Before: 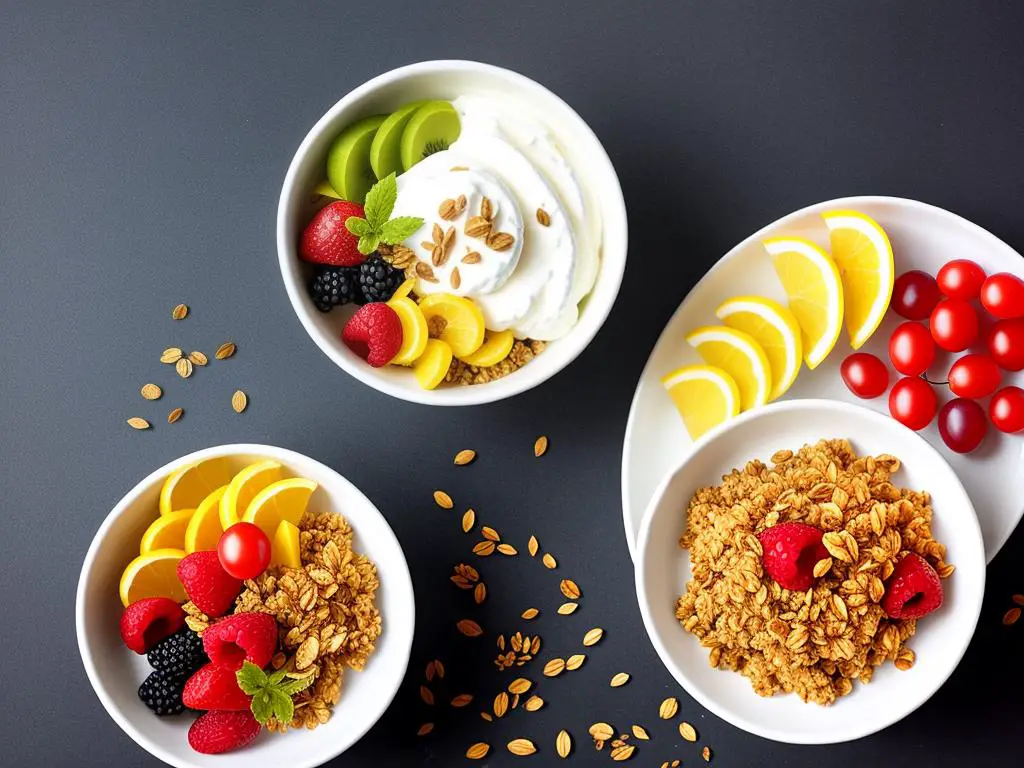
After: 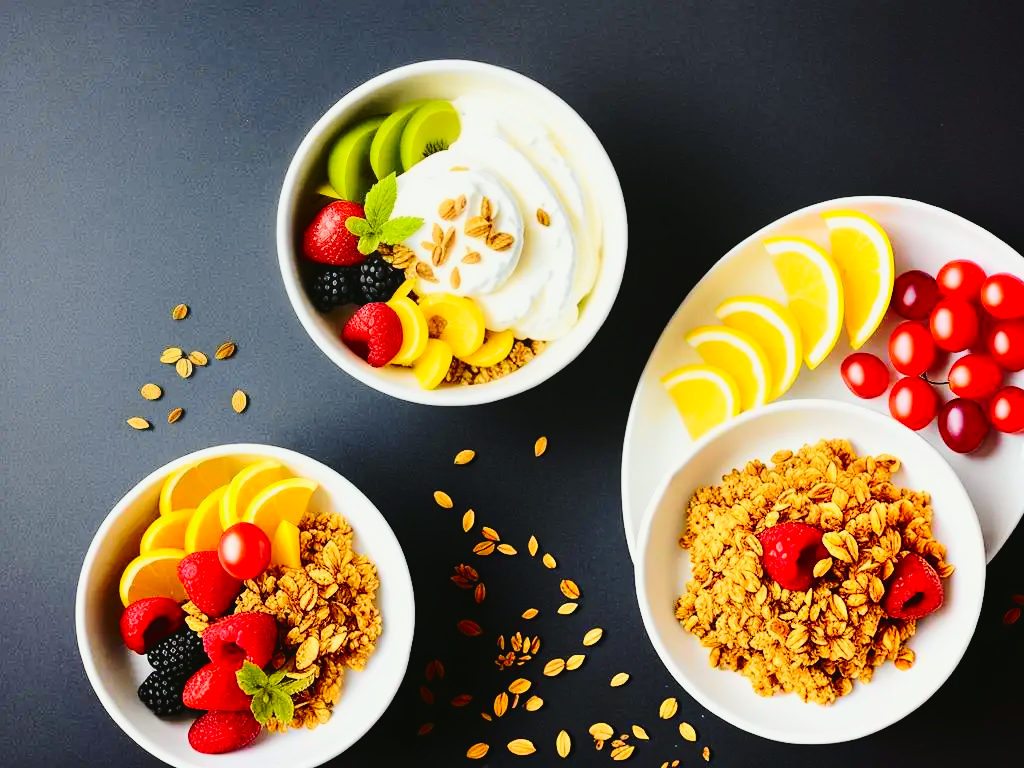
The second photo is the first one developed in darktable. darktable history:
base curve: curves: ch0 [(0, 0) (0.073, 0.04) (0.157, 0.139) (0.492, 0.492) (0.758, 0.758) (1, 1)], preserve colors none
tone curve: curves: ch0 [(0, 0.03) (0.113, 0.087) (0.207, 0.184) (0.515, 0.612) (0.712, 0.793) (1, 0.946)]; ch1 [(0, 0) (0.172, 0.123) (0.317, 0.279) (0.407, 0.401) (0.476, 0.482) (0.505, 0.499) (0.534, 0.534) (0.632, 0.645) (0.726, 0.745) (1, 1)]; ch2 [(0, 0) (0.411, 0.424) (0.476, 0.492) (0.521, 0.524) (0.541, 0.559) (0.65, 0.699) (1, 1)], color space Lab, independent channels, preserve colors none
exposure: exposure 0.178 EV, compensate exposure bias true, compensate highlight preservation false
velvia: on, module defaults
